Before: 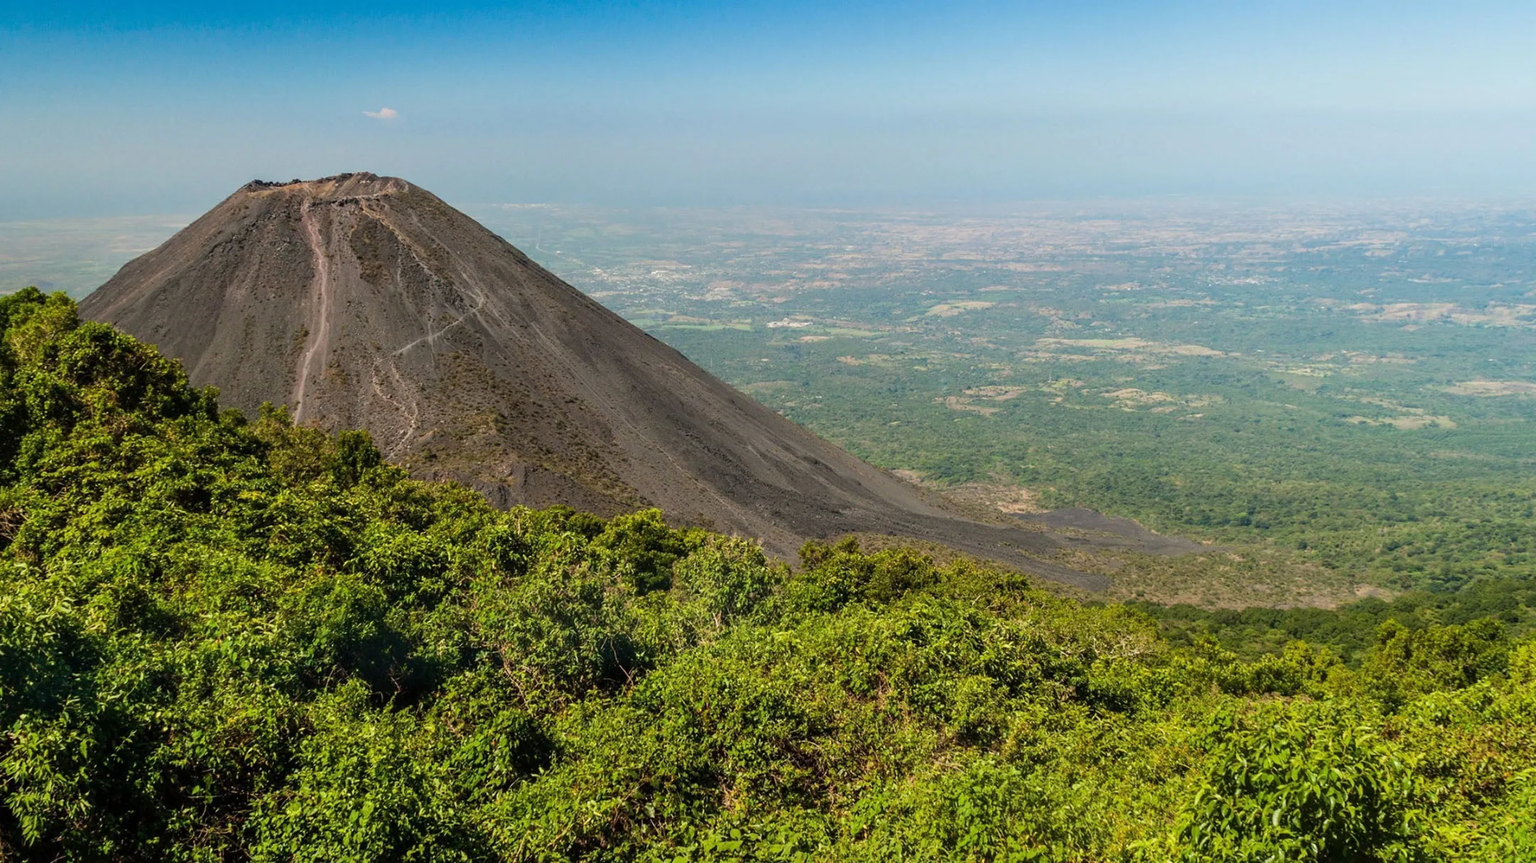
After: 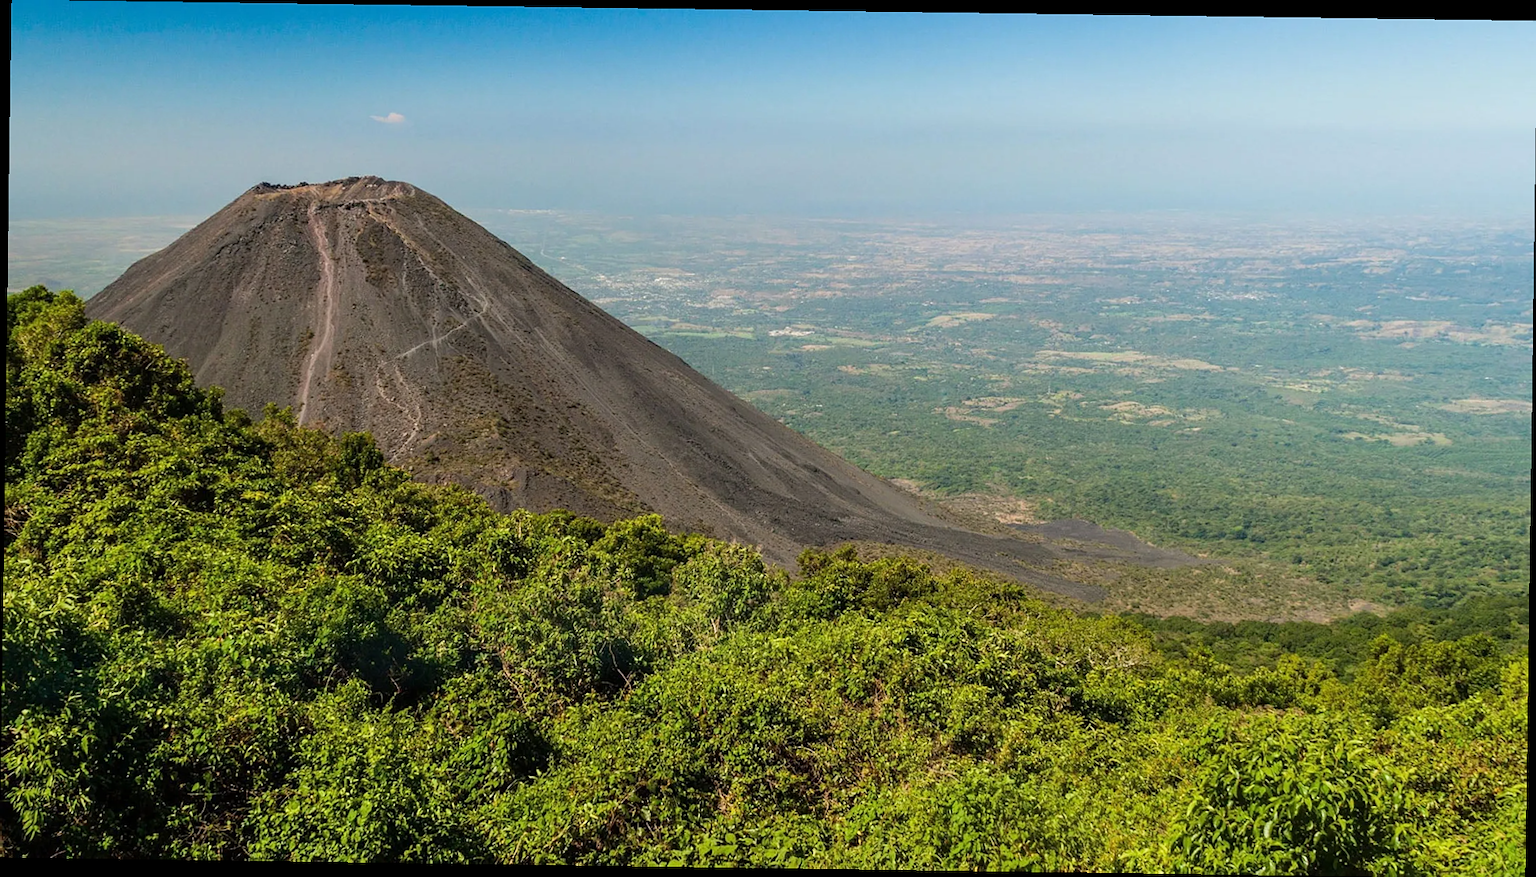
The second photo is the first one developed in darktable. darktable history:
sharpen: radius 1.272, amount 0.305, threshold 0
rotate and perspective: rotation 0.8°, automatic cropping off
